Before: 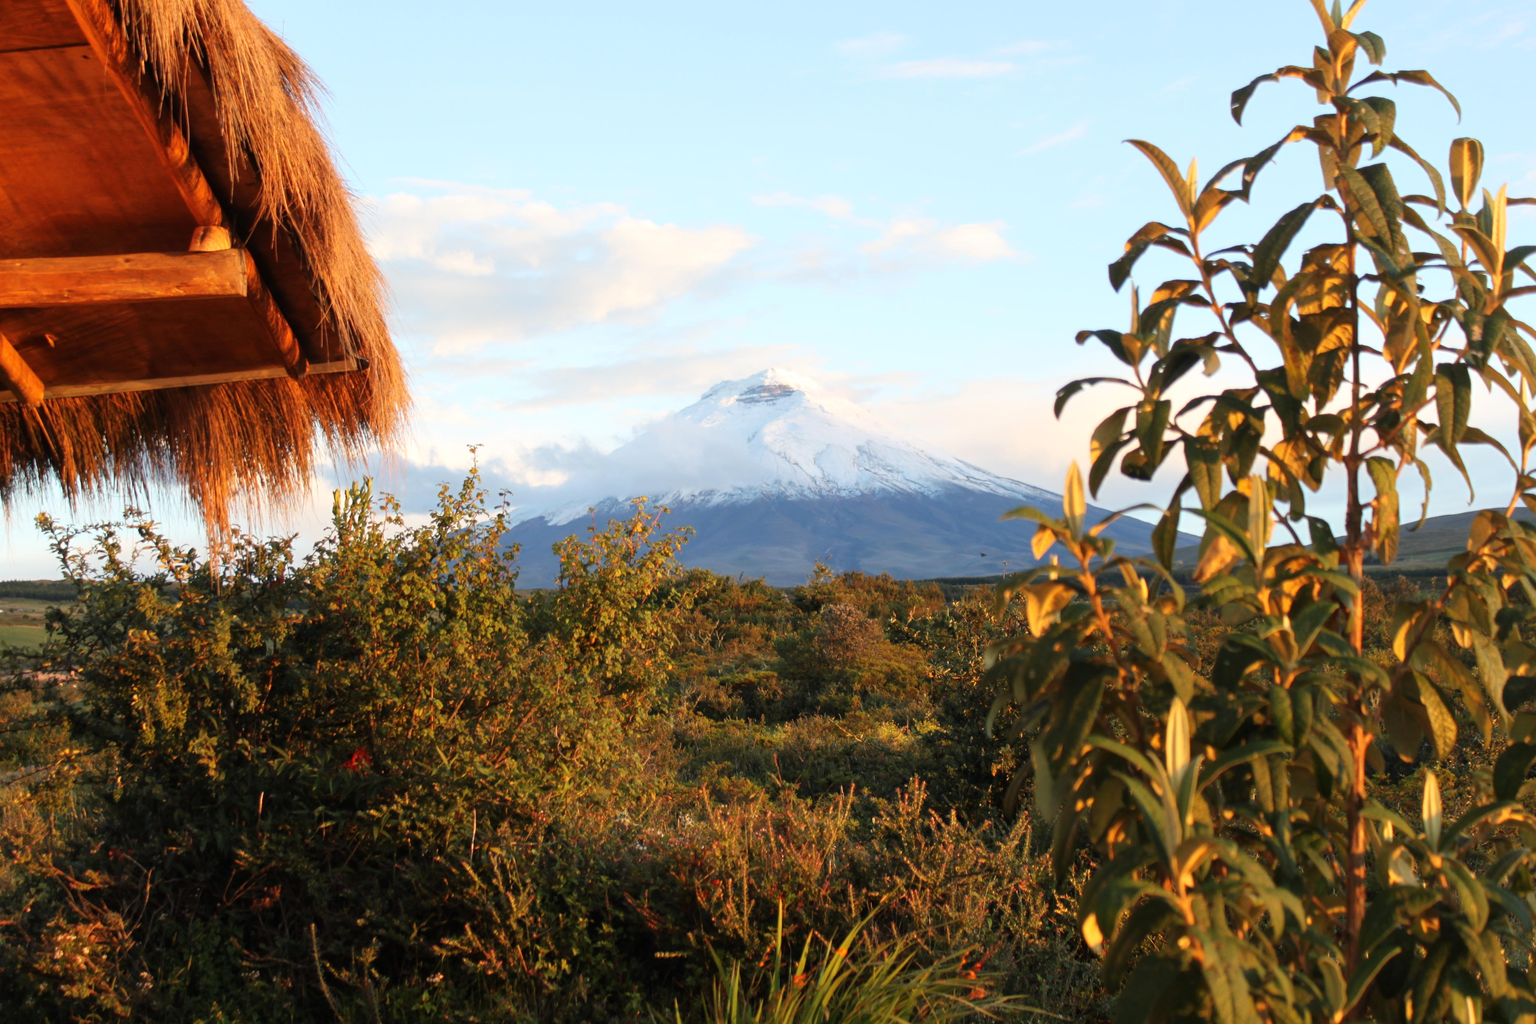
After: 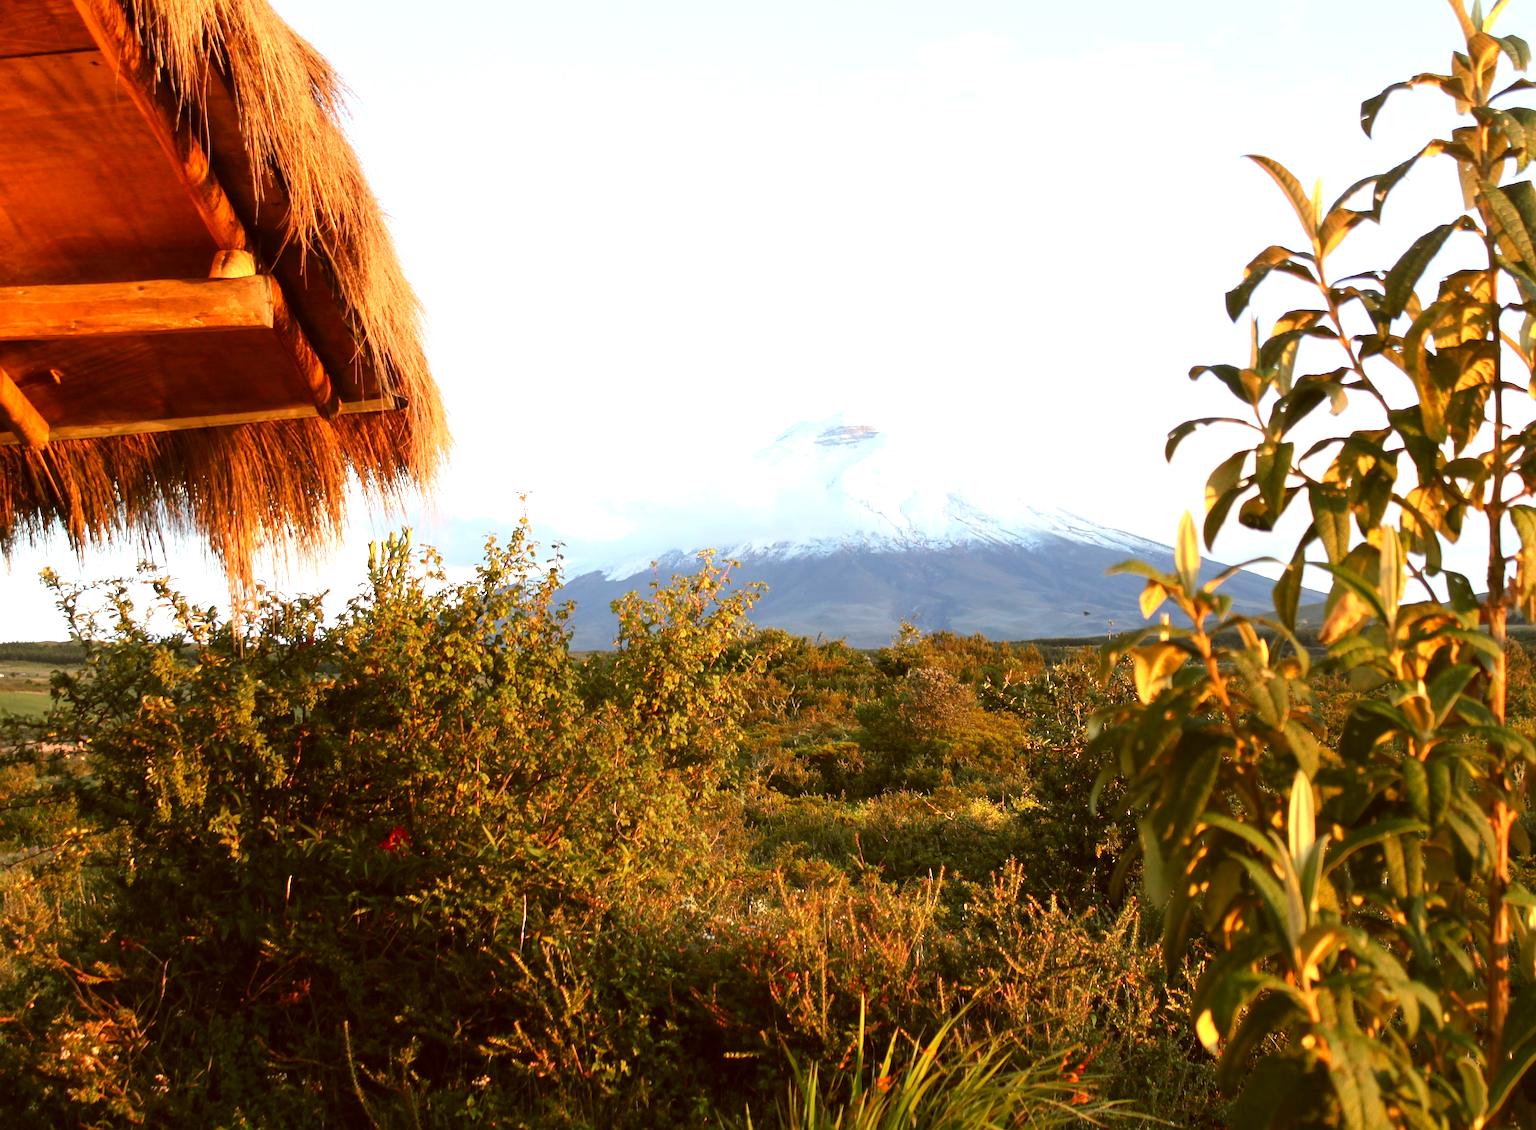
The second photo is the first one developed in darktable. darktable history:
color correction: highlights a* -0.549, highlights b* 0.154, shadows a* 4.53, shadows b* 20.49
exposure: exposure 0.64 EV, compensate exposure bias true, compensate highlight preservation false
sharpen: on, module defaults
shadows and highlights: shadows -30.52, highlights 30.11
crop: right 9.474%, bottom 0.038%
